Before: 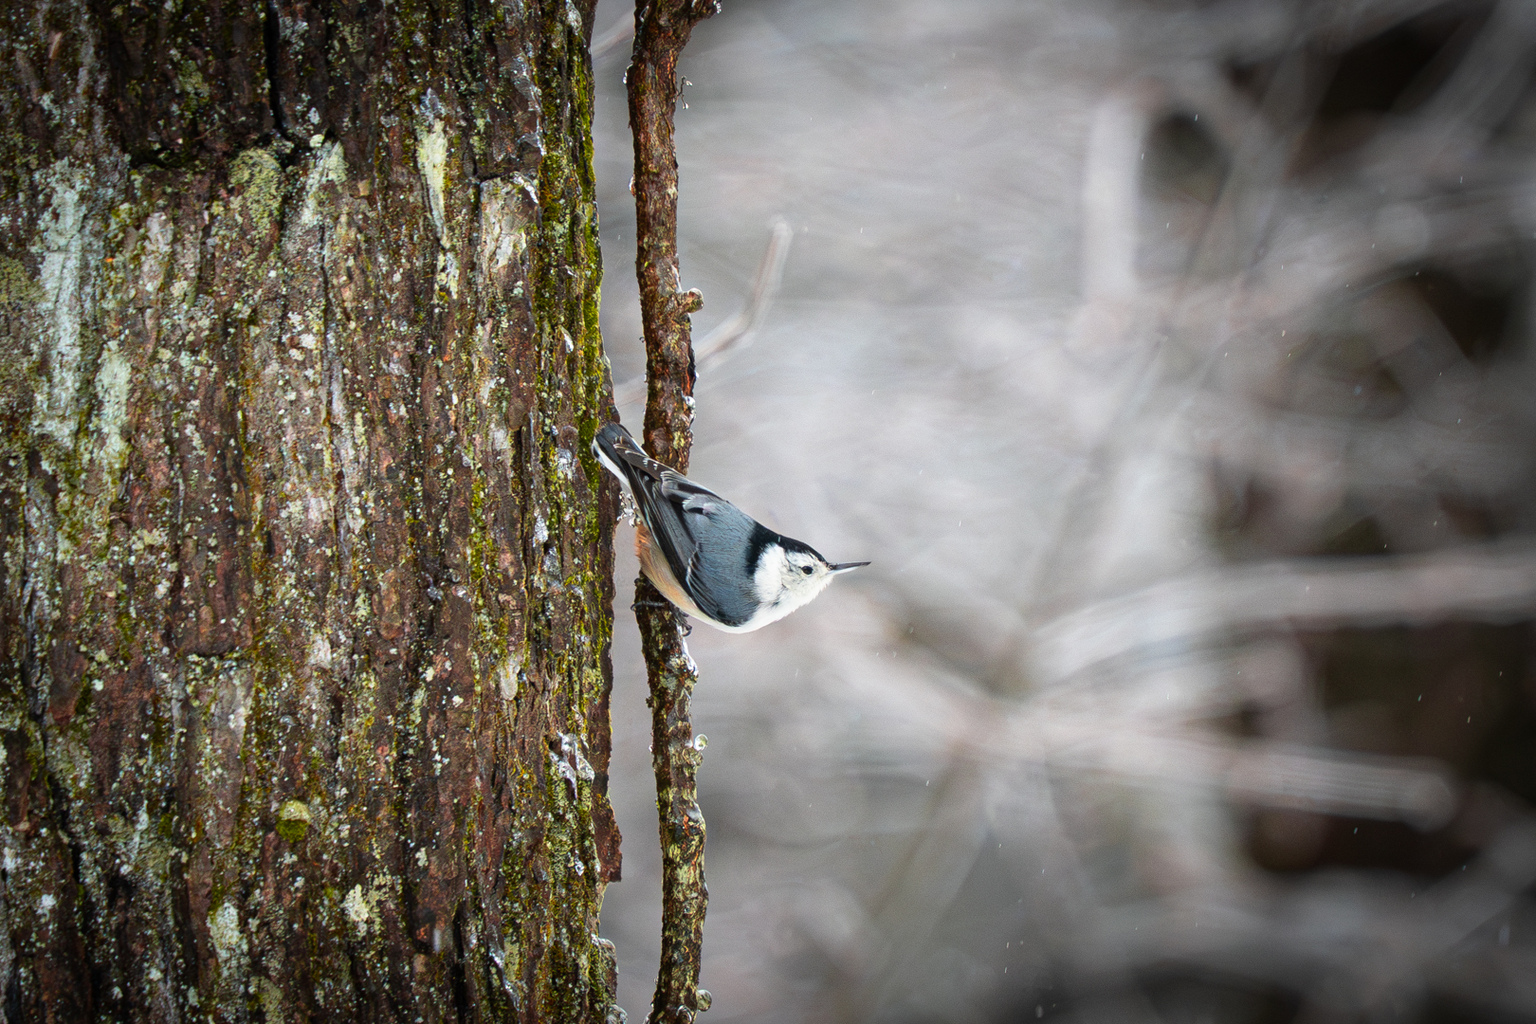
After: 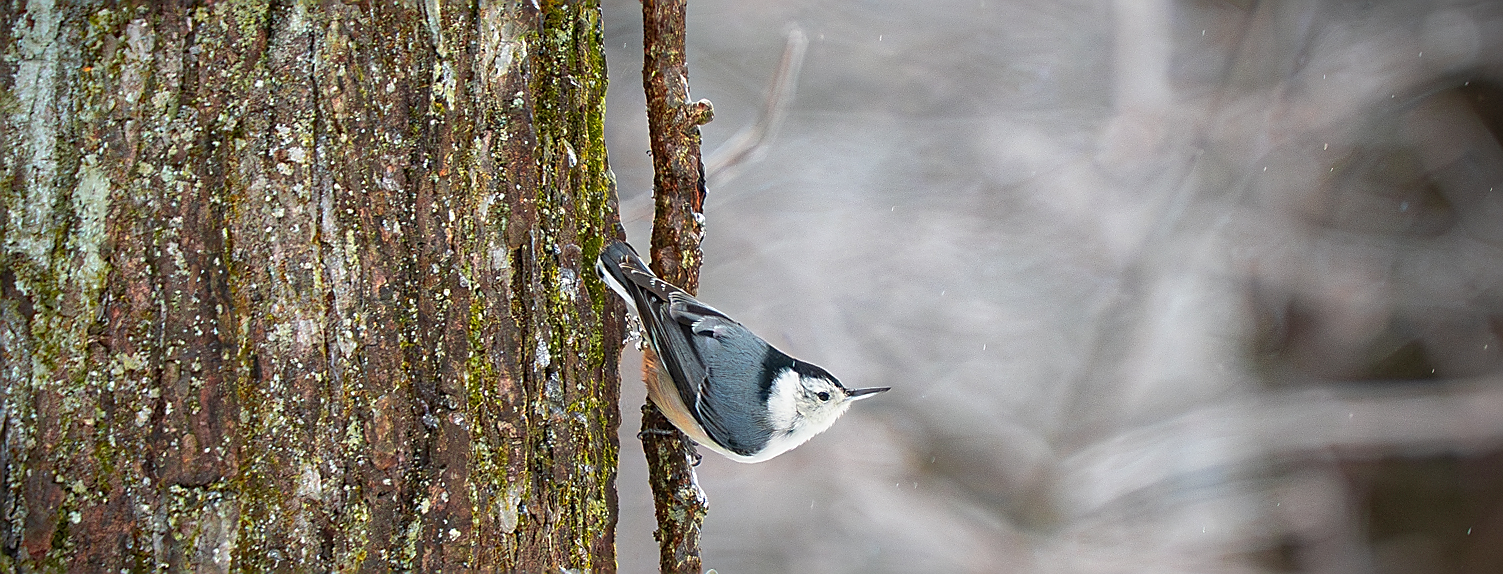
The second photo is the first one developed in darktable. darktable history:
crop: left 1.775%, top 18.987%, right 5.423%, bottom 27.801%
sharpen: radius 1.349, amount 1.238, threshold 0.836
shadows and highlights: on, module defaults
